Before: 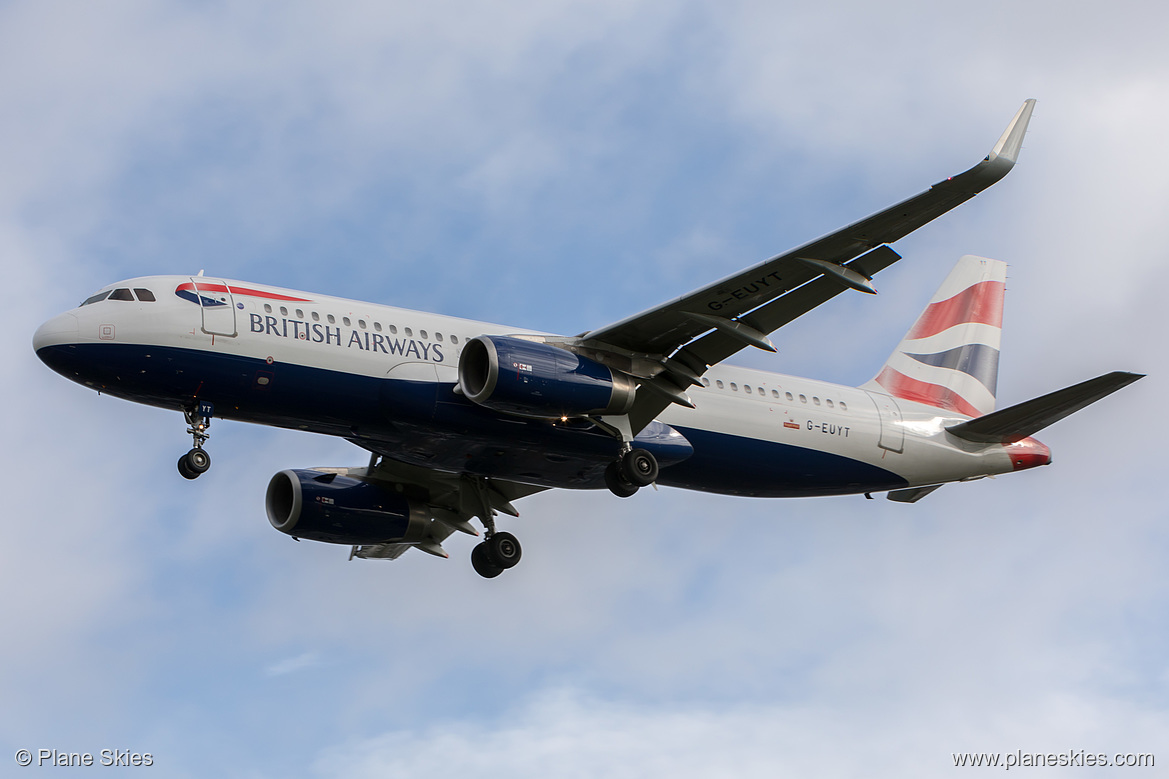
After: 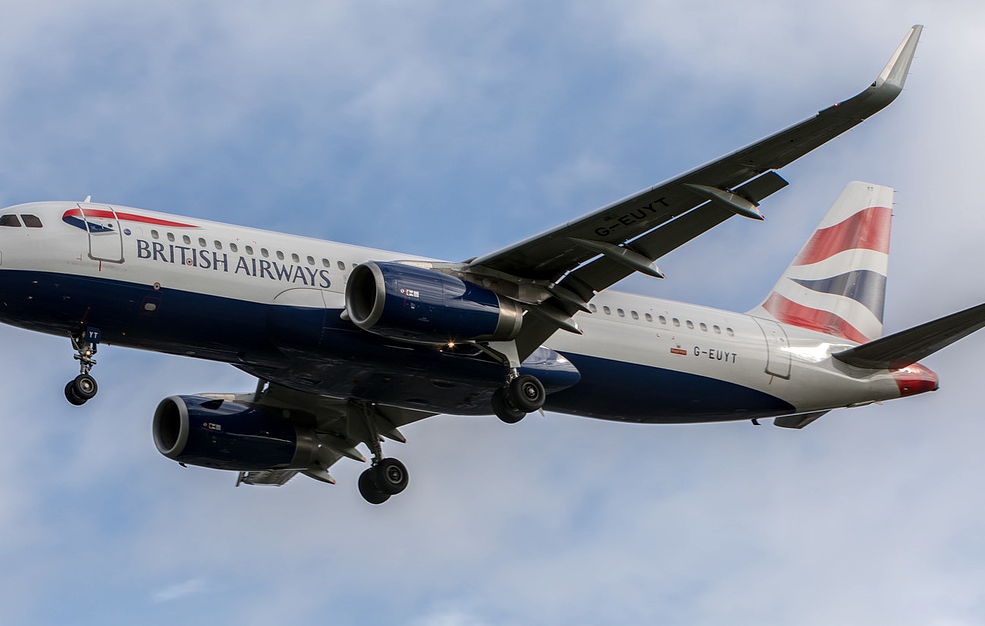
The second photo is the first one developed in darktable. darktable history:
local contrast: detail 130%
crop and rotate: left 9.693%, top 9.541%, right 6.028%, bottom 10%
